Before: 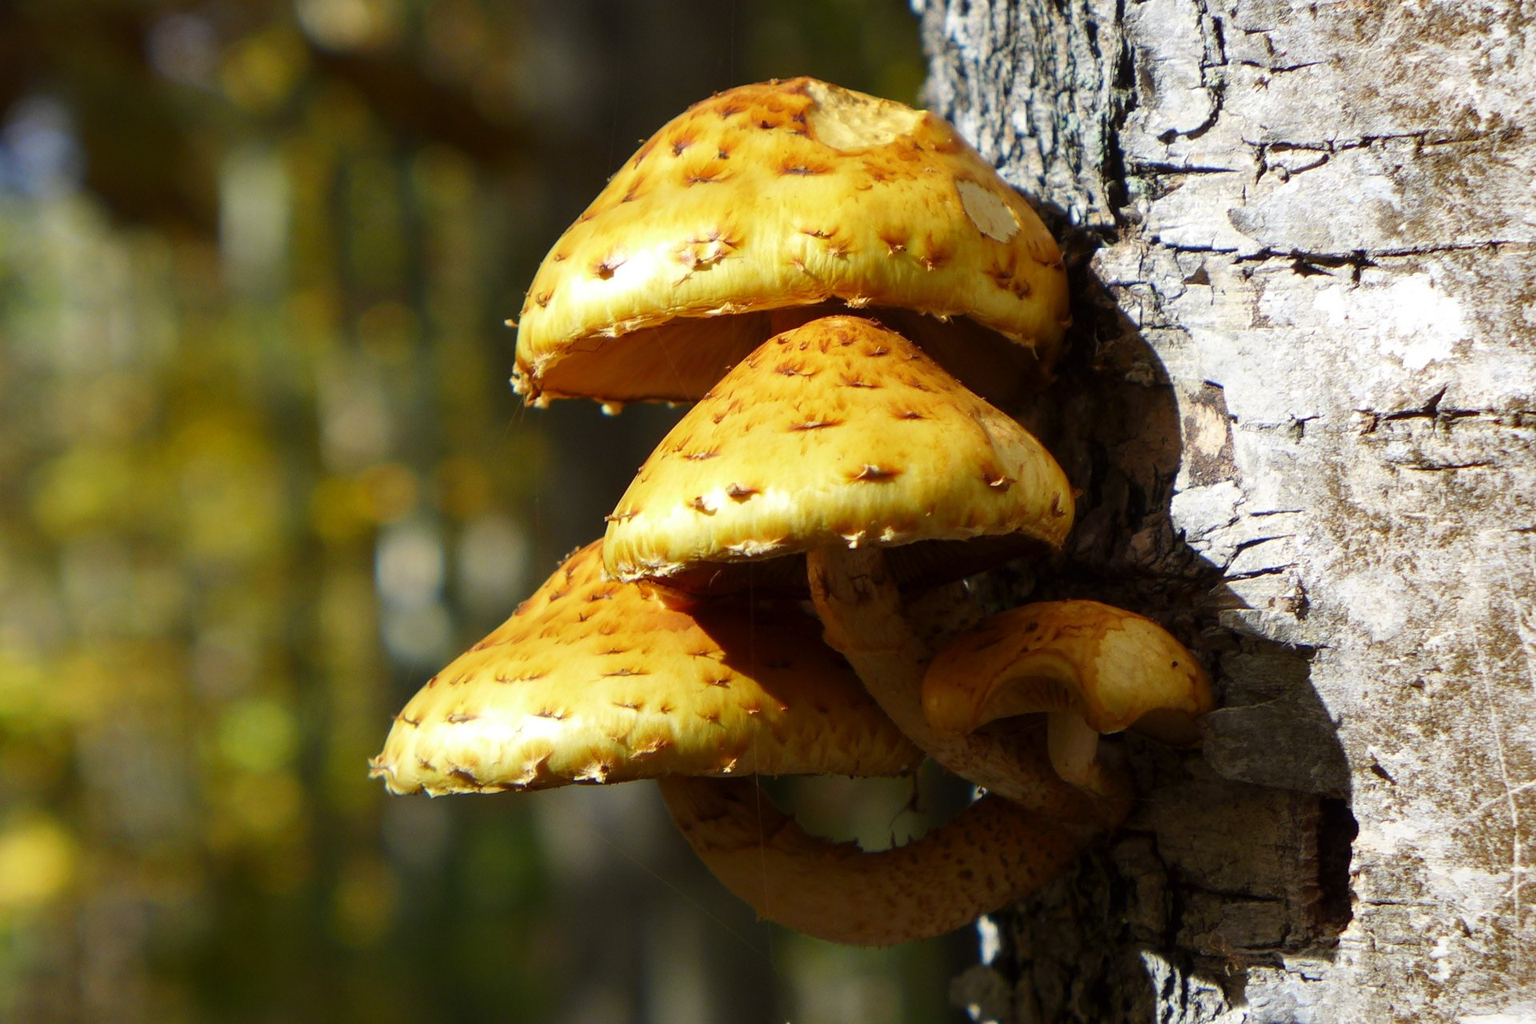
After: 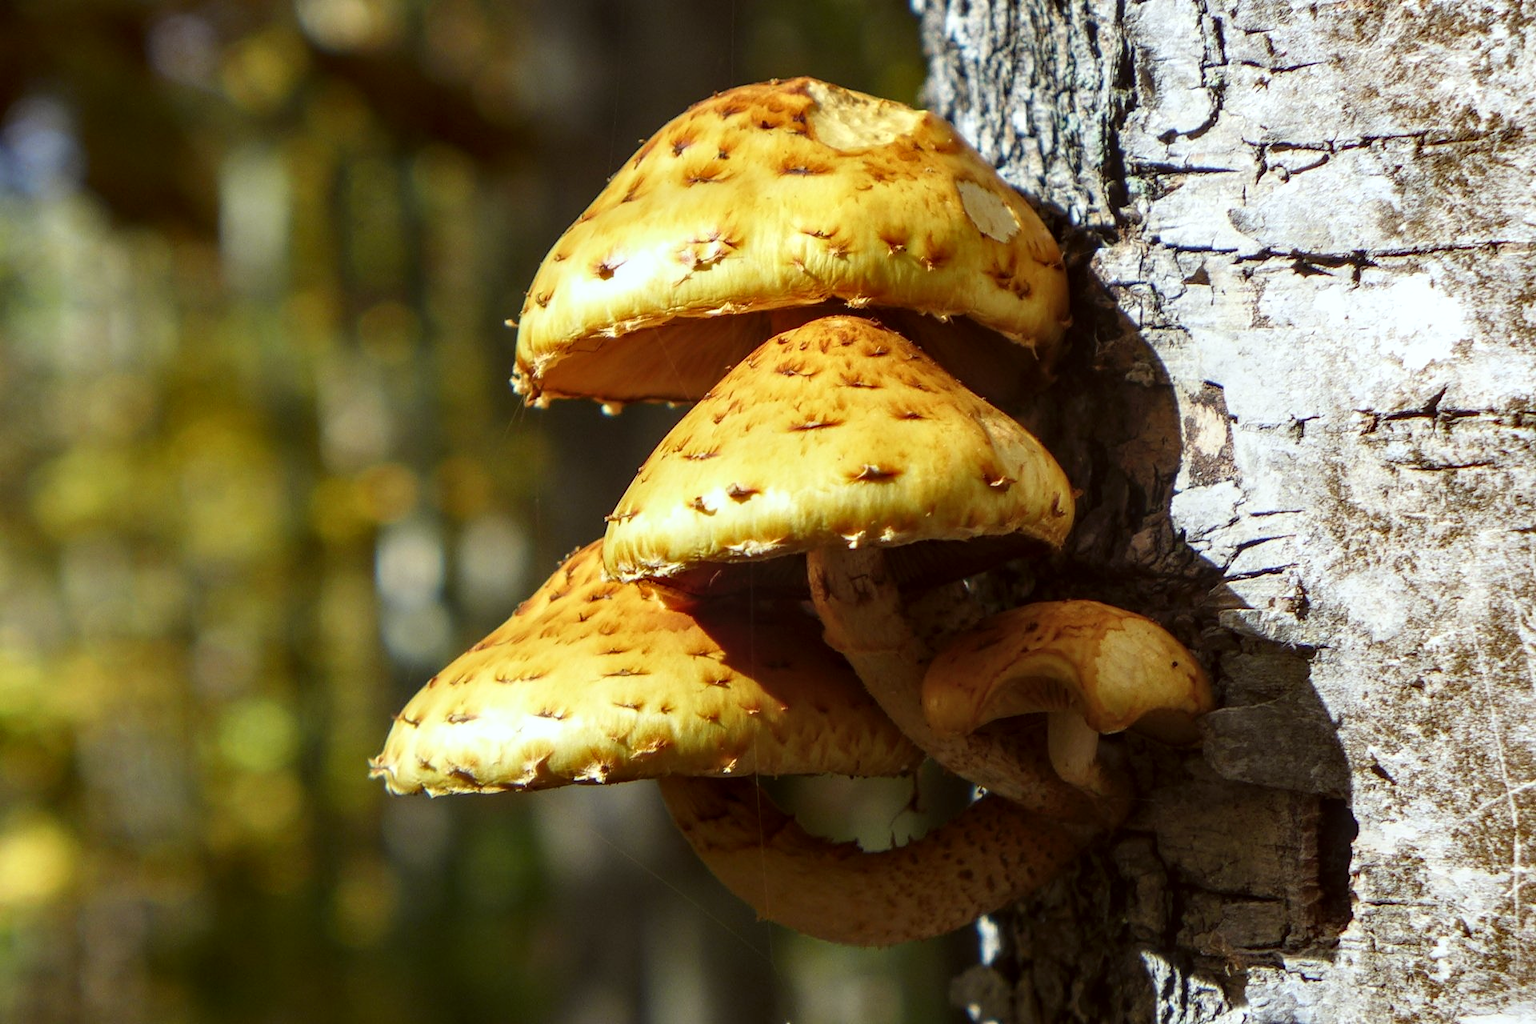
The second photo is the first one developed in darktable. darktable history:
local contrast: detail 130%
color correction: highlights a* -2.83, highlights b* -2.78, shadows a* 2.13, shadows b* 2.76
shadows and highlights: shadows 0.993, highlights 40.9
